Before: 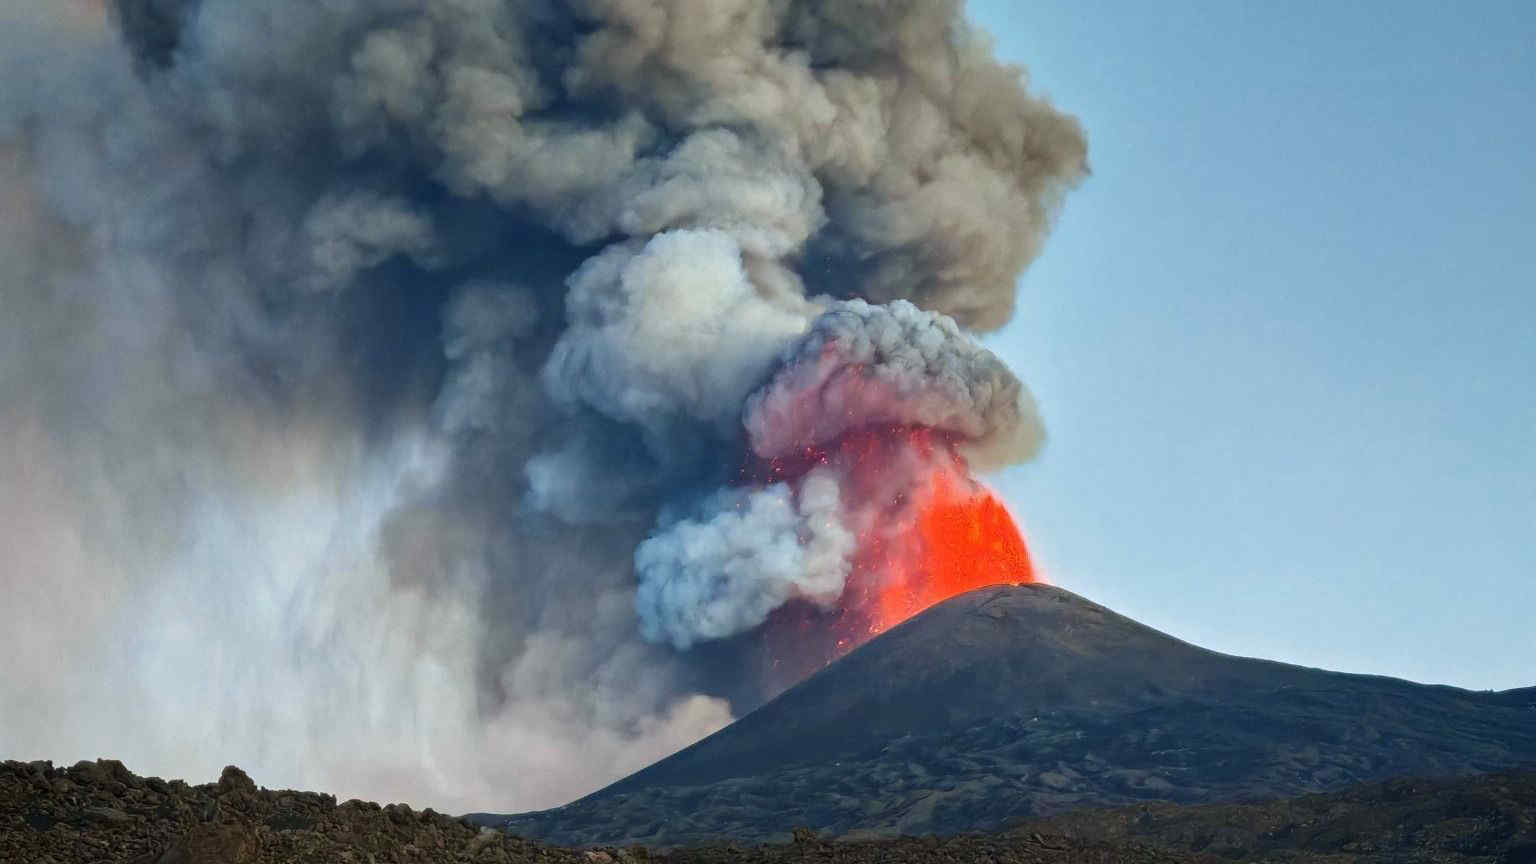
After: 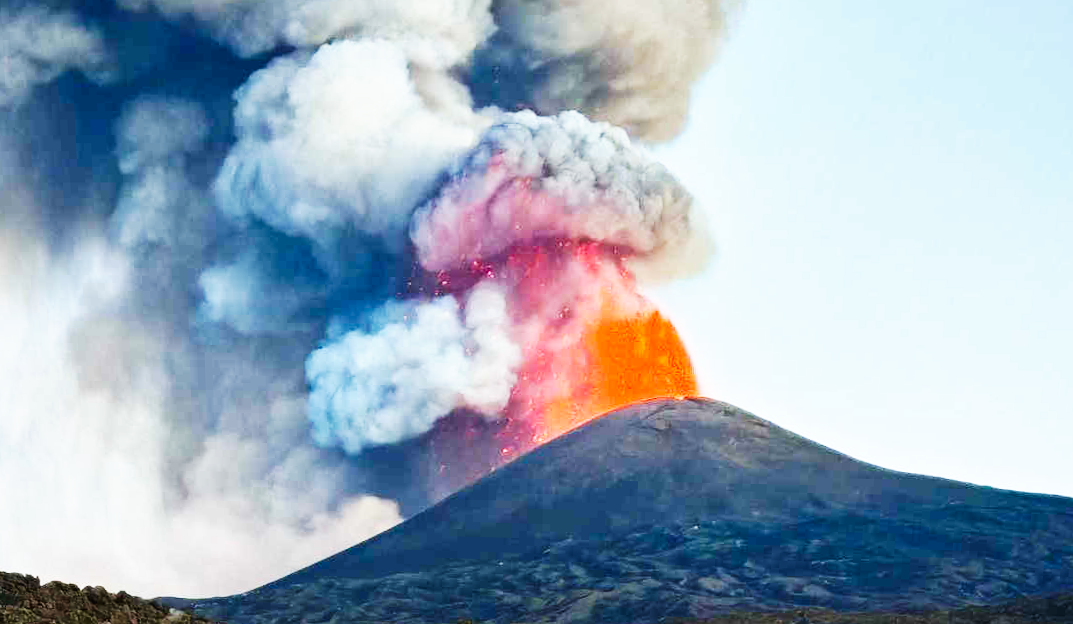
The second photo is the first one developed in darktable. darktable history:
base curve: curves: ch0 [(0, 0) (0.007, 0.004) (0.027, 0.03) (0.046, 0.07) (0.207, 0.54) (0.442, 0.872) (0.673, 0.972) (1, 1)], preserve colors none
rotate and perspective: rotation 0.062°, lens shift (vertical) 0.115, lens shift (horizontal) -0.133, crop left 0.047, crop right 0.94, crop top 0.061, crop bottom 0.94
crop: left 16.871%, top 22.857%, right 9.116%
